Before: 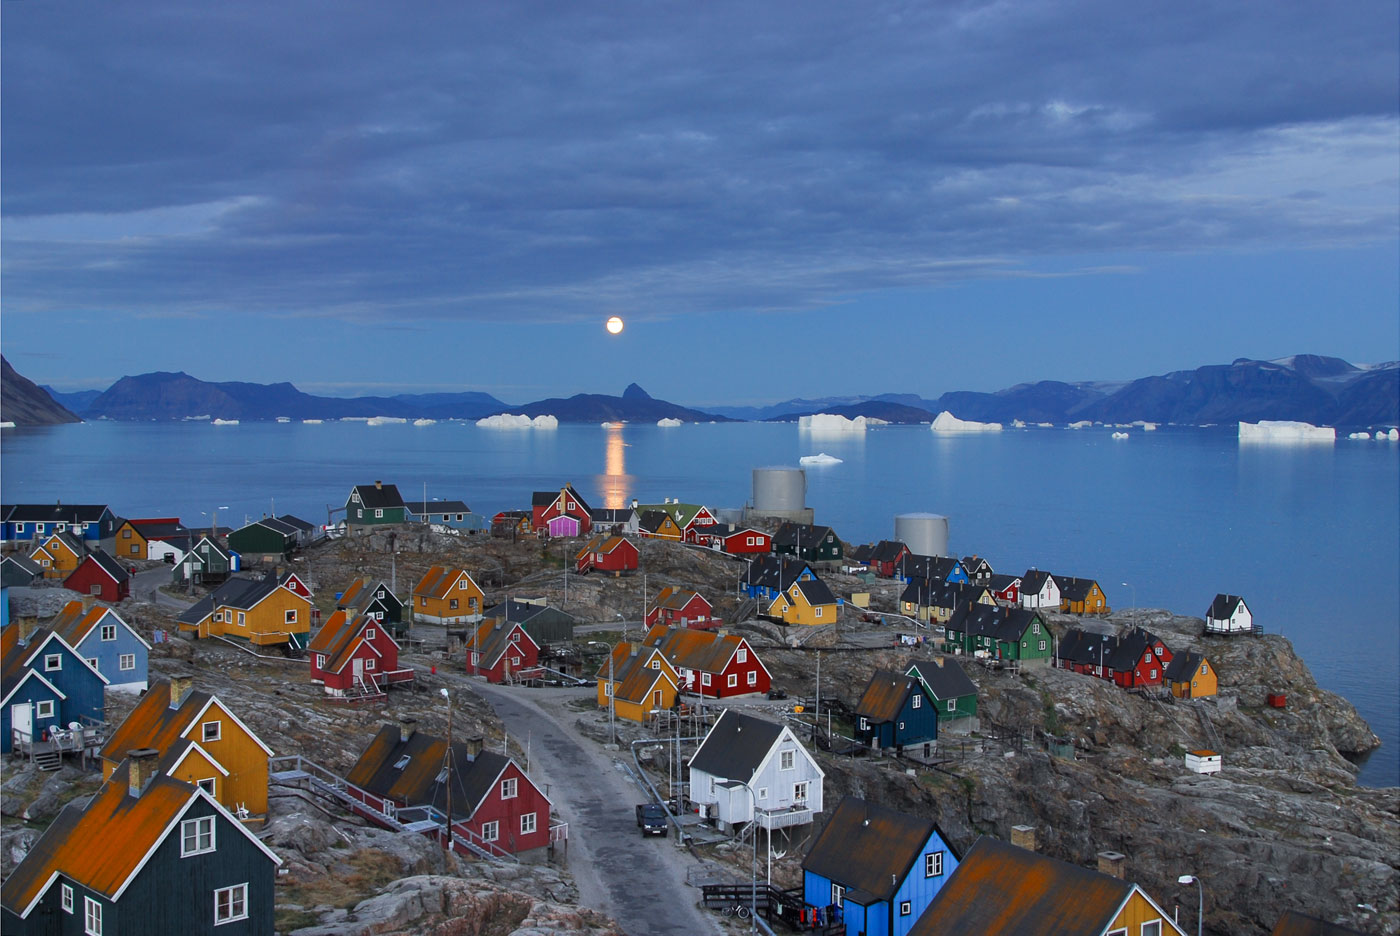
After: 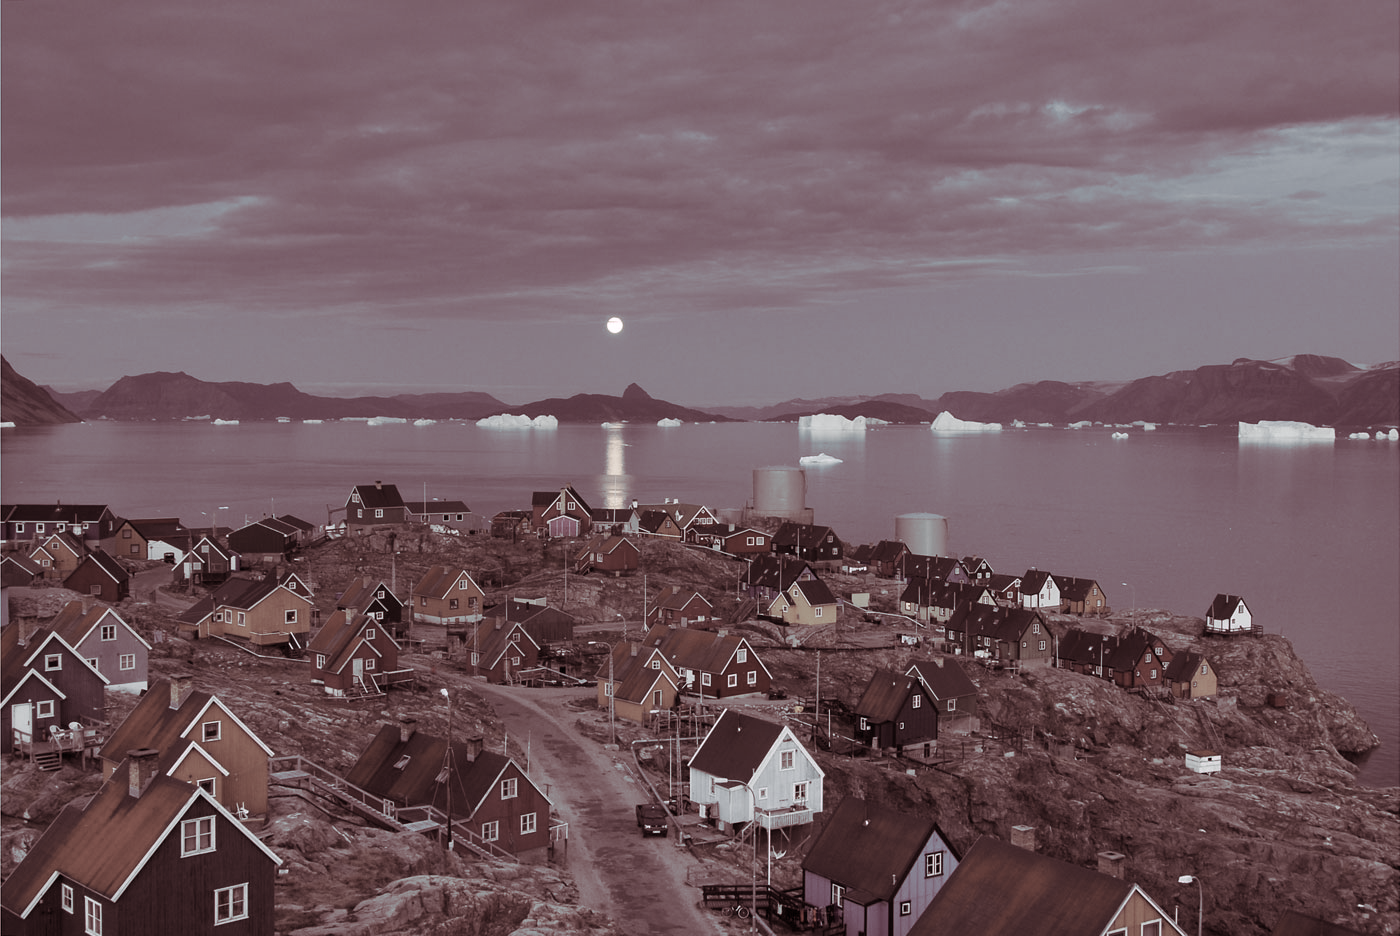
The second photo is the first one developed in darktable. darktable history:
split-toning: highlights › hue 298.8°, highlights › saturation 0.73, compress 41.76%
color correction: saturation 0.2
